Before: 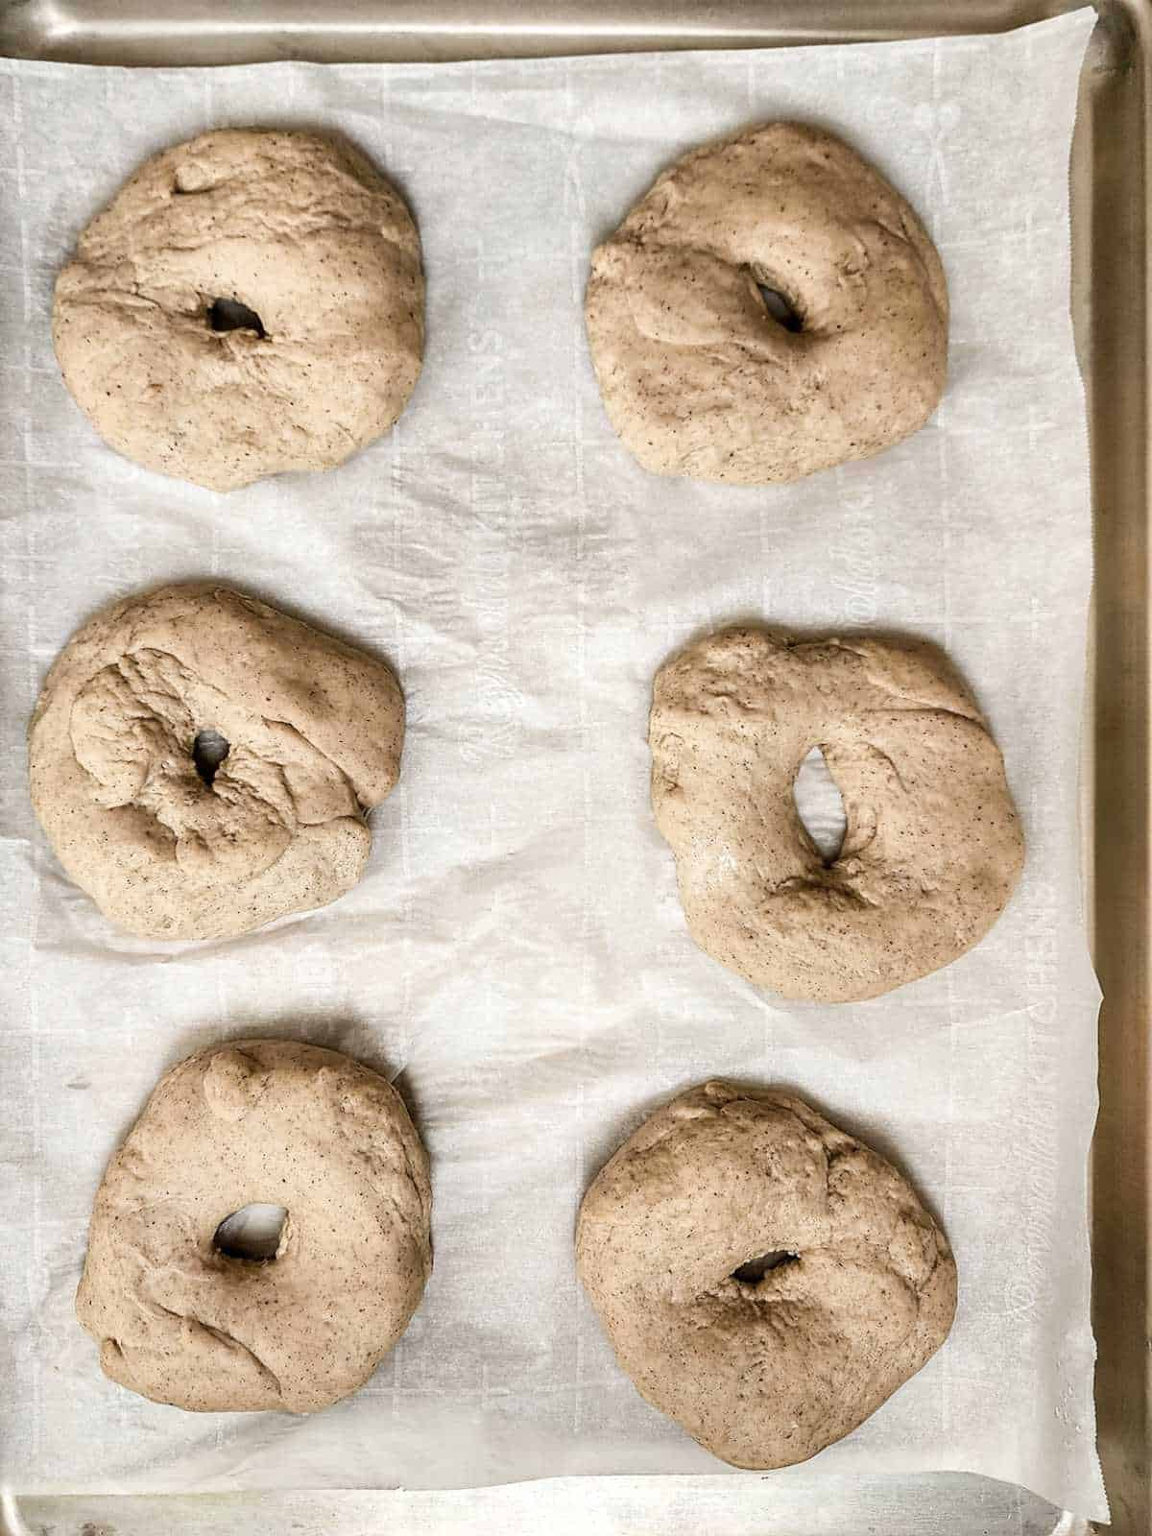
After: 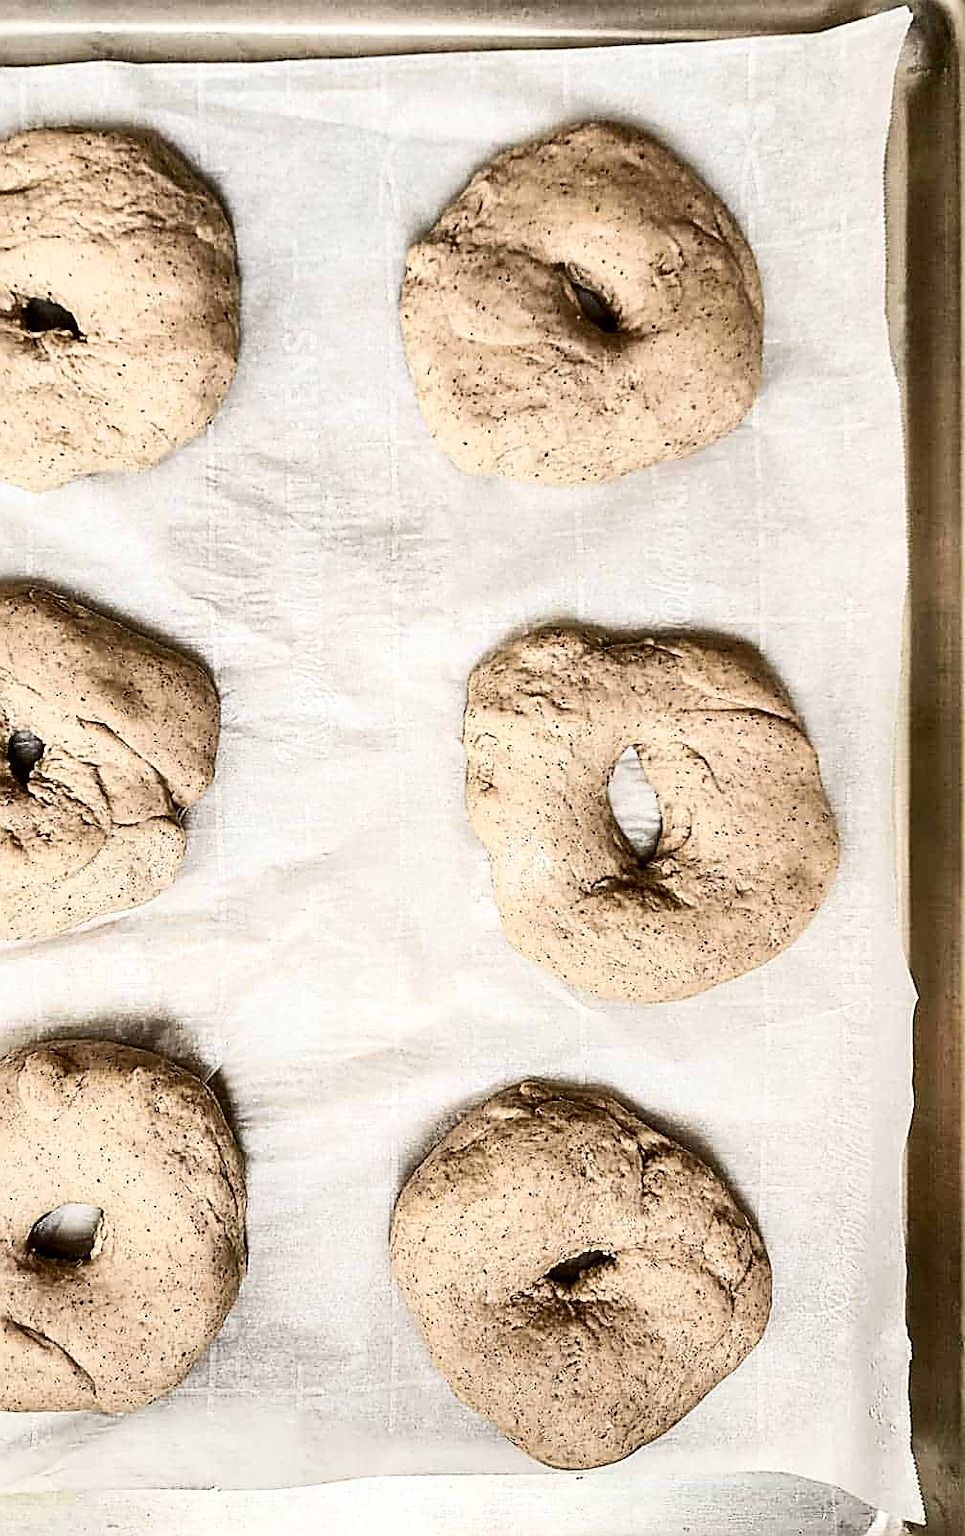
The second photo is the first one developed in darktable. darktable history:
contrast brightness saturation: contrast 0.28
crop: left 16.145%
sharpen: amount 1
